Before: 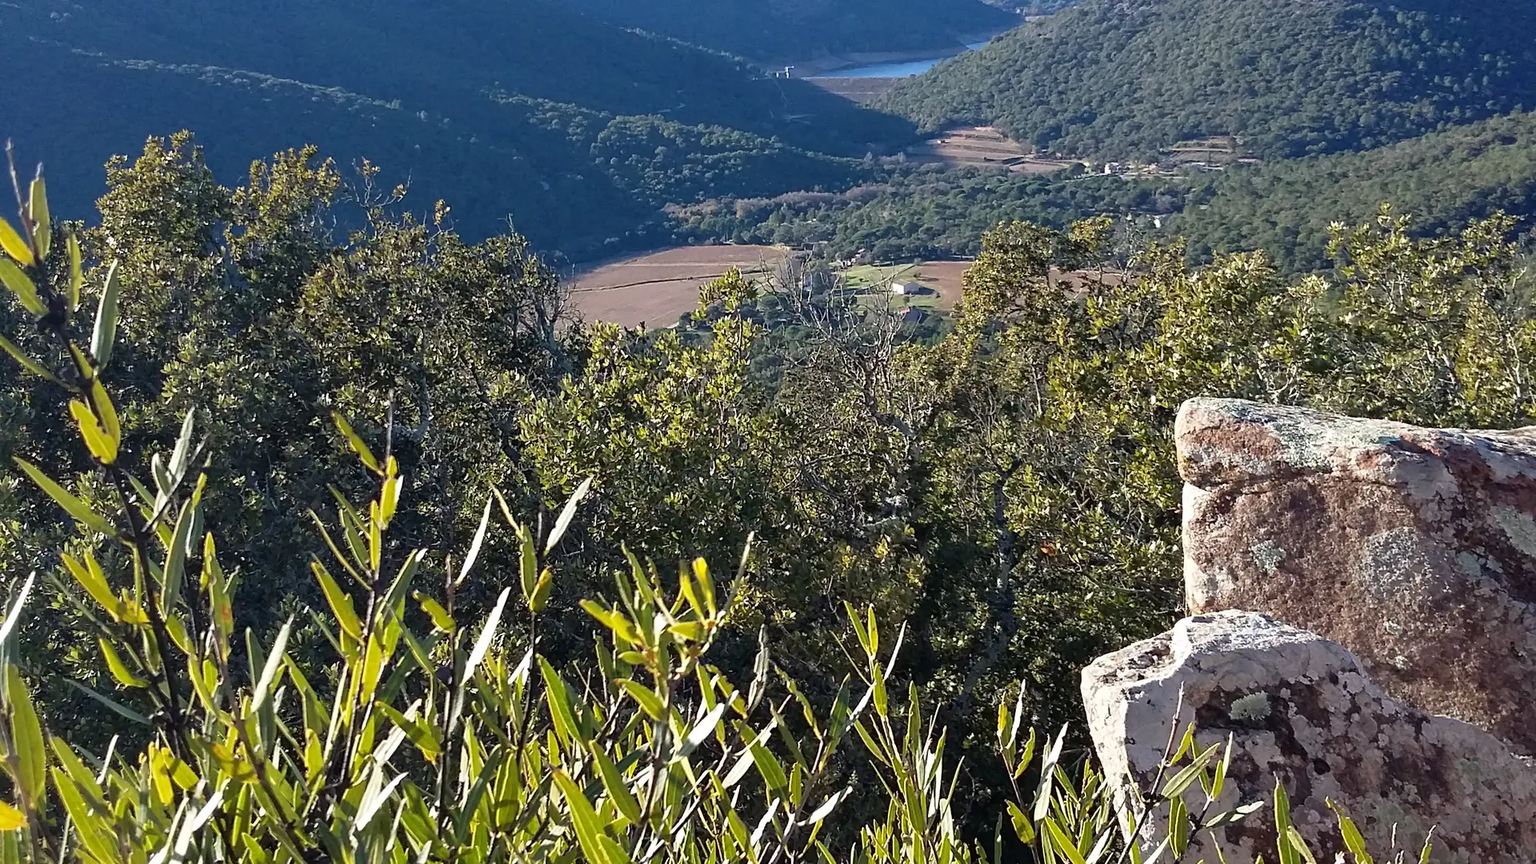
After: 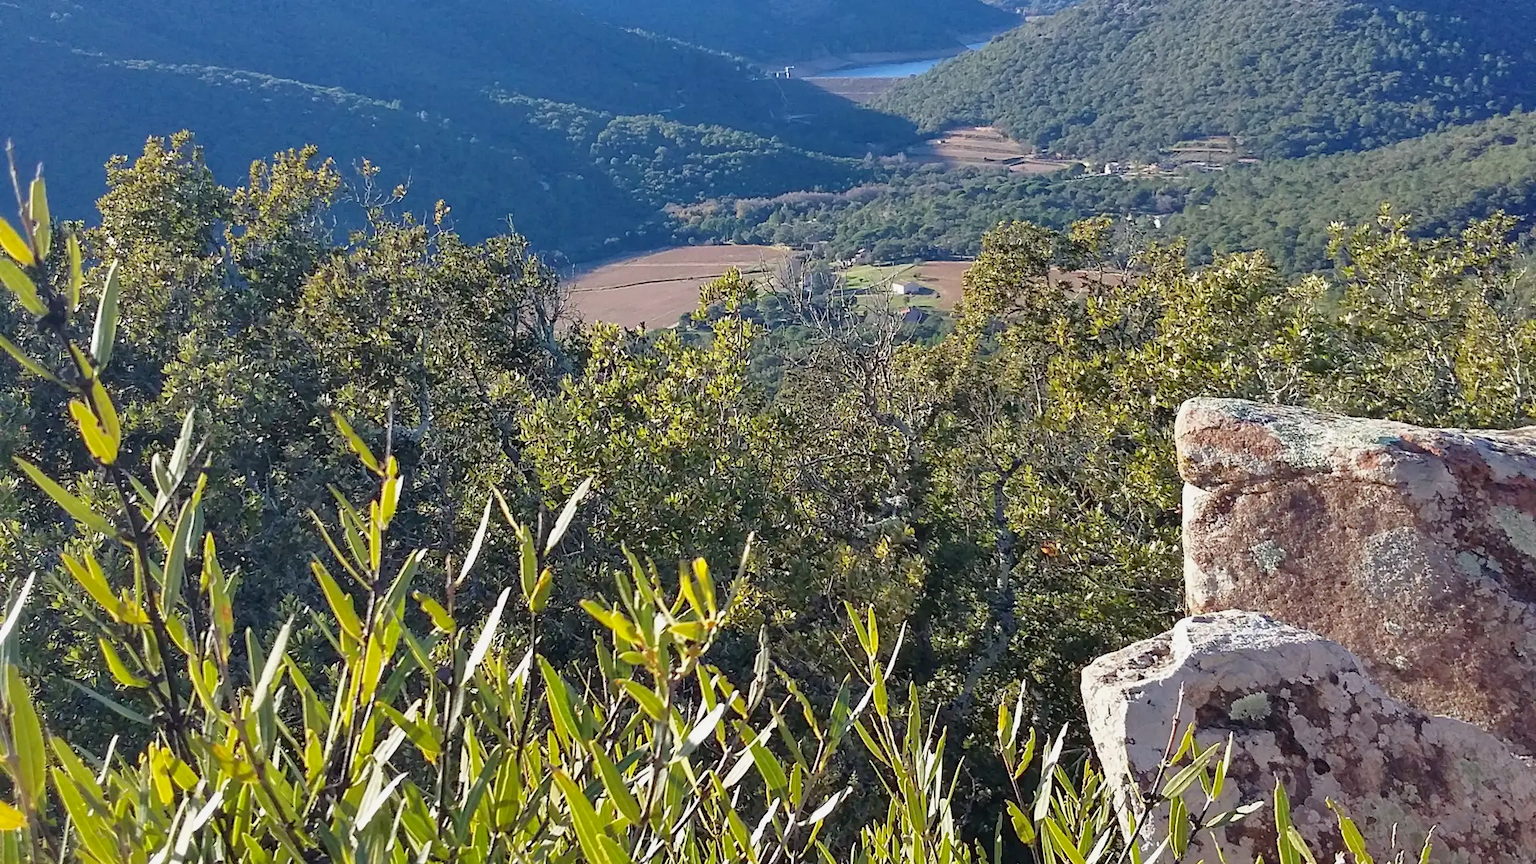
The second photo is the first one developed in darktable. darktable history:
tone equalizer: -7 EV 0.156 EV, -6 EV 0.61 EV, -5 EV 1.11 EV, -4 EV 1.33 EV, -3 EV 1.15 EV, -2 EV 0.6 EV, -1 EV 0.156 EV, smoothing diameter 24.9%, edges refinement/feathering 11.08, preserve details guided filter
shadows and highlights: white point adjustment -3.55, highlights -63.39, soften with gaussian
